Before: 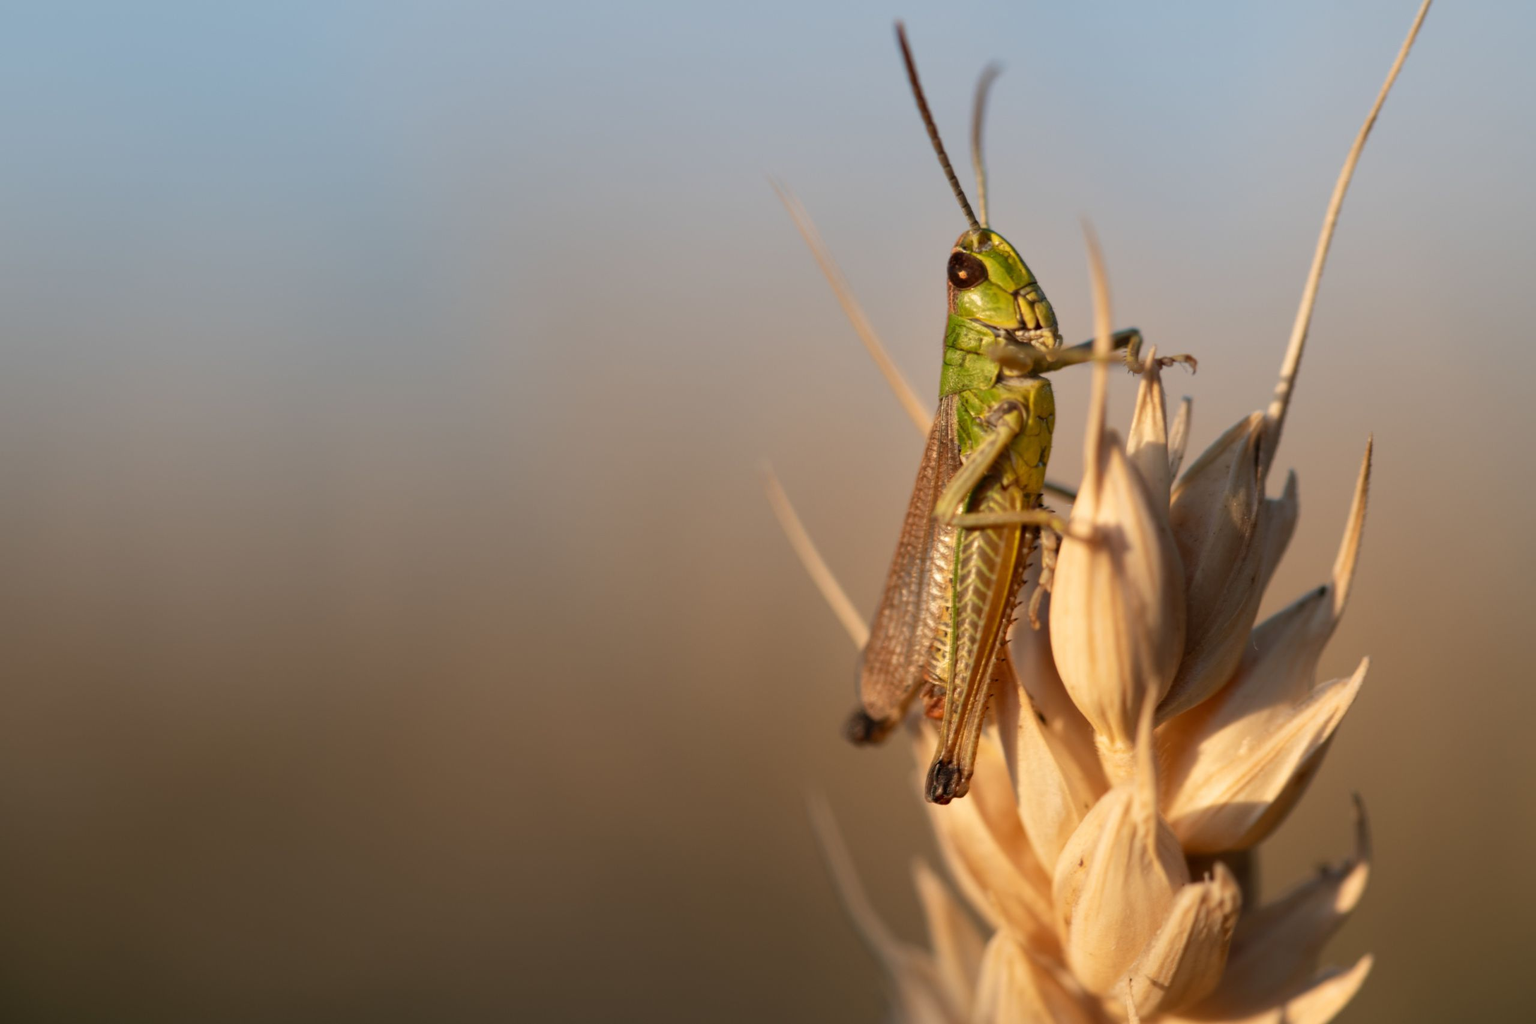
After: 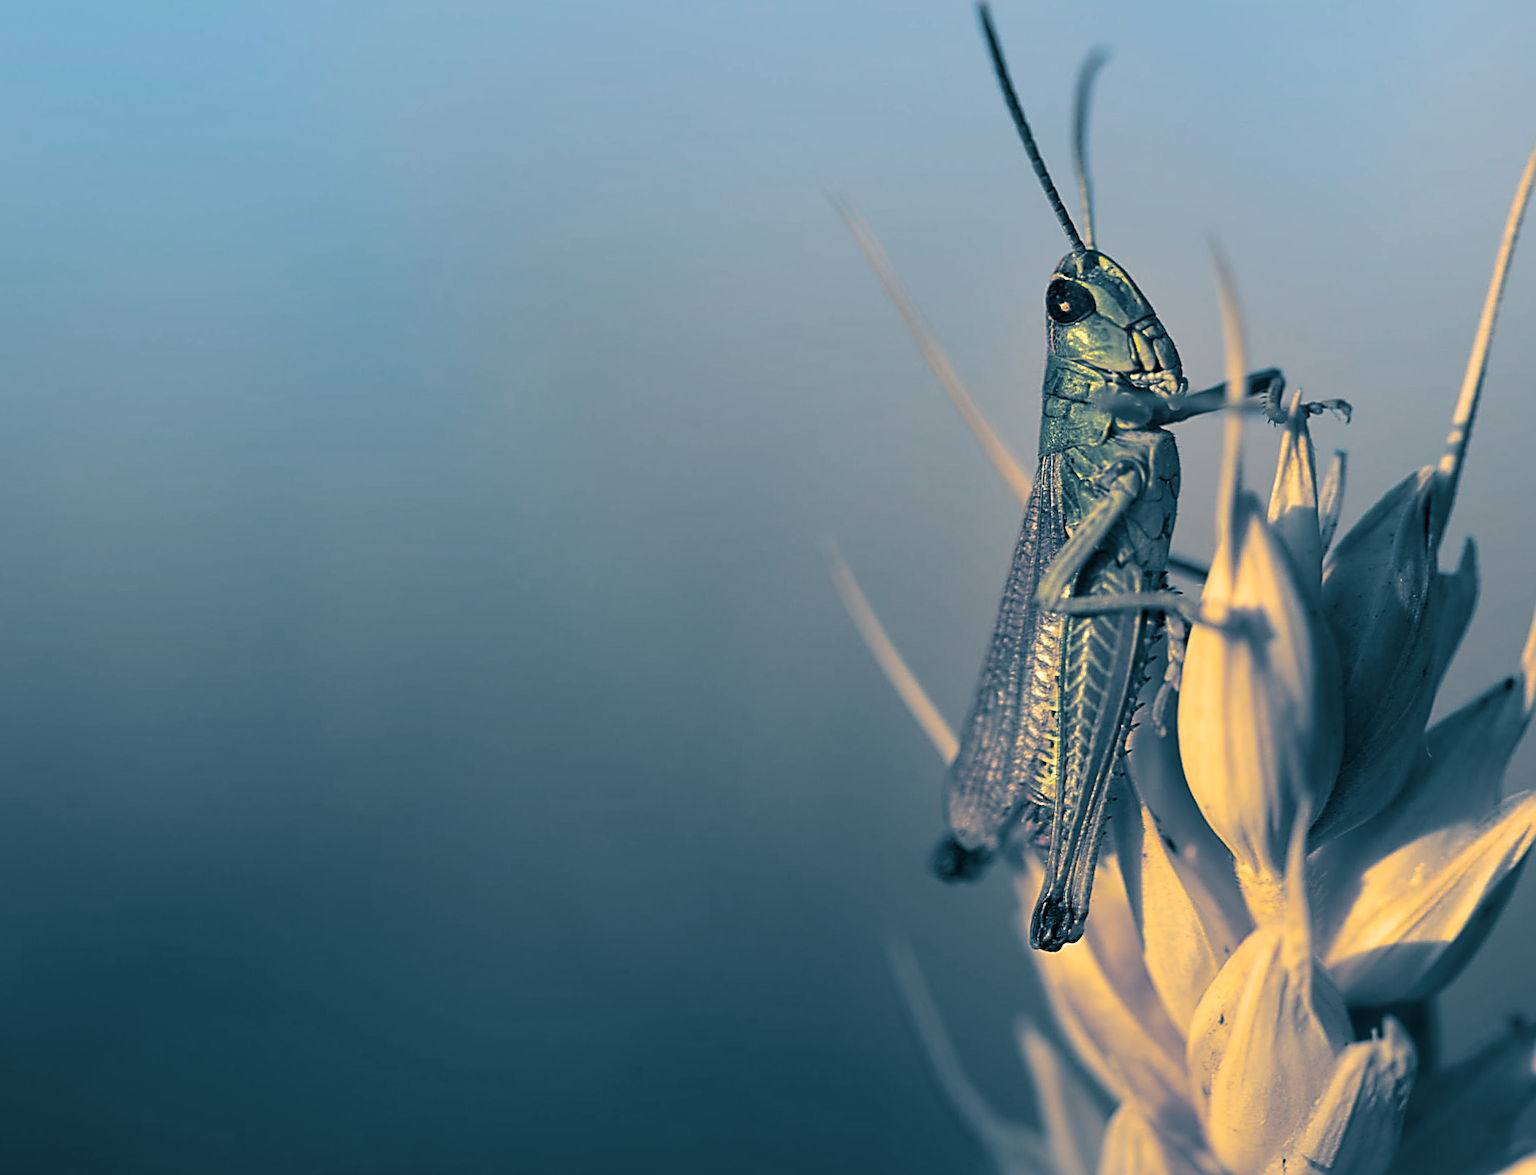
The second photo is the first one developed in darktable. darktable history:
crop and rotate: angle 1°, left 4.281%, top 0.642%, right 11.383%, bottom 2.486%
split-toning: shadows › hue 212.4°, balance -70
sharpen: amount 1.861
color balance rgb: perceptual saturation grading › global saturation 20%, perceptual saturation grading › highlights -25%, perceptual saturation grading › shadows 25%, global vibrance 50%
